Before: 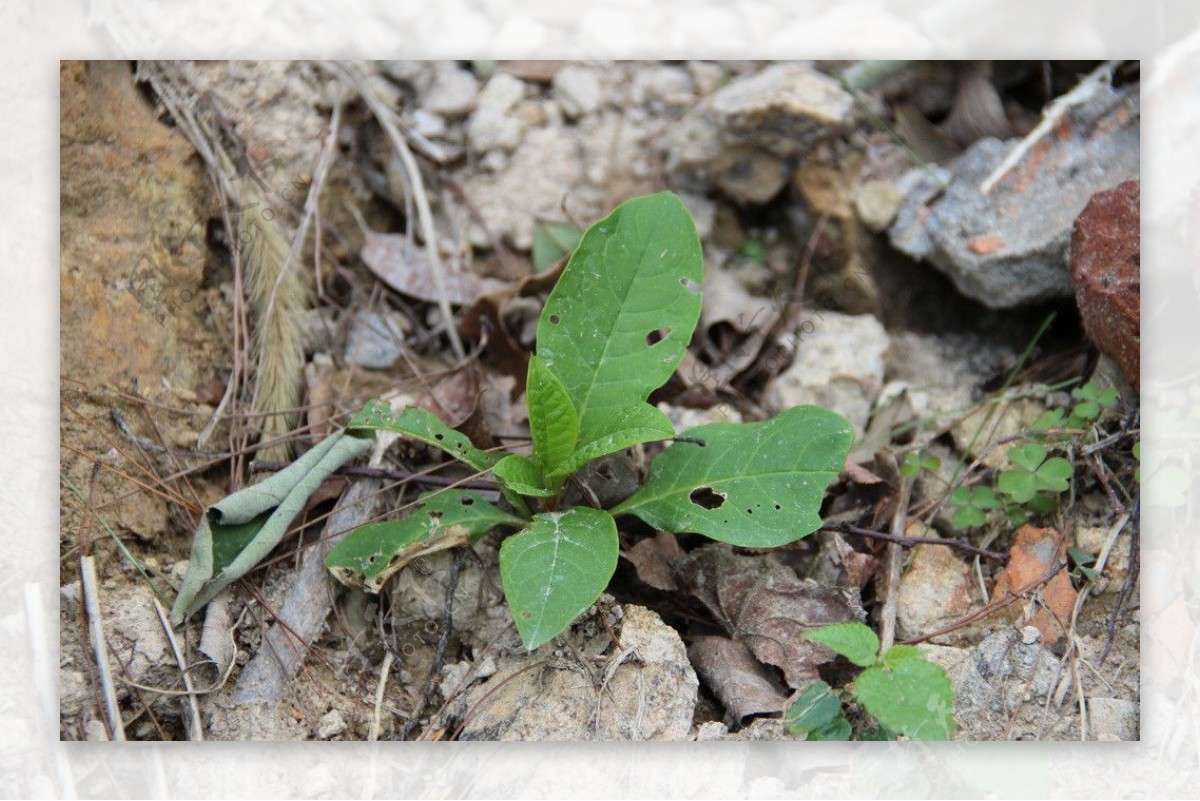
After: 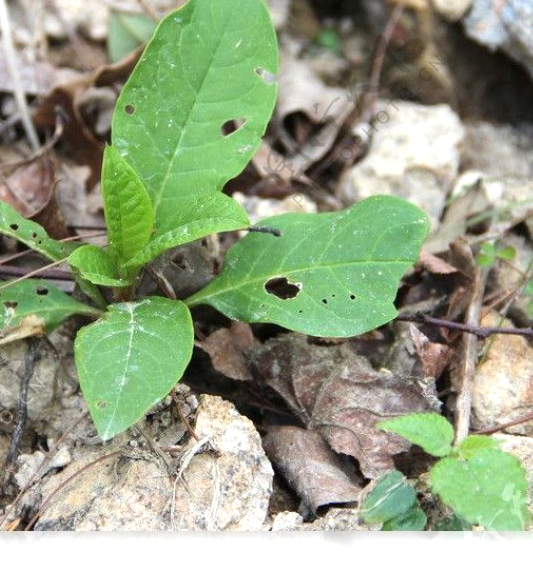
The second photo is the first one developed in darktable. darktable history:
exposure: black level correction 0, exposure 0.7 EV, compensate exposure bias true, compensate highlight preservation false
crop: left 35.432%, top 26.233%, right 20.145%, bottom 3.432%
